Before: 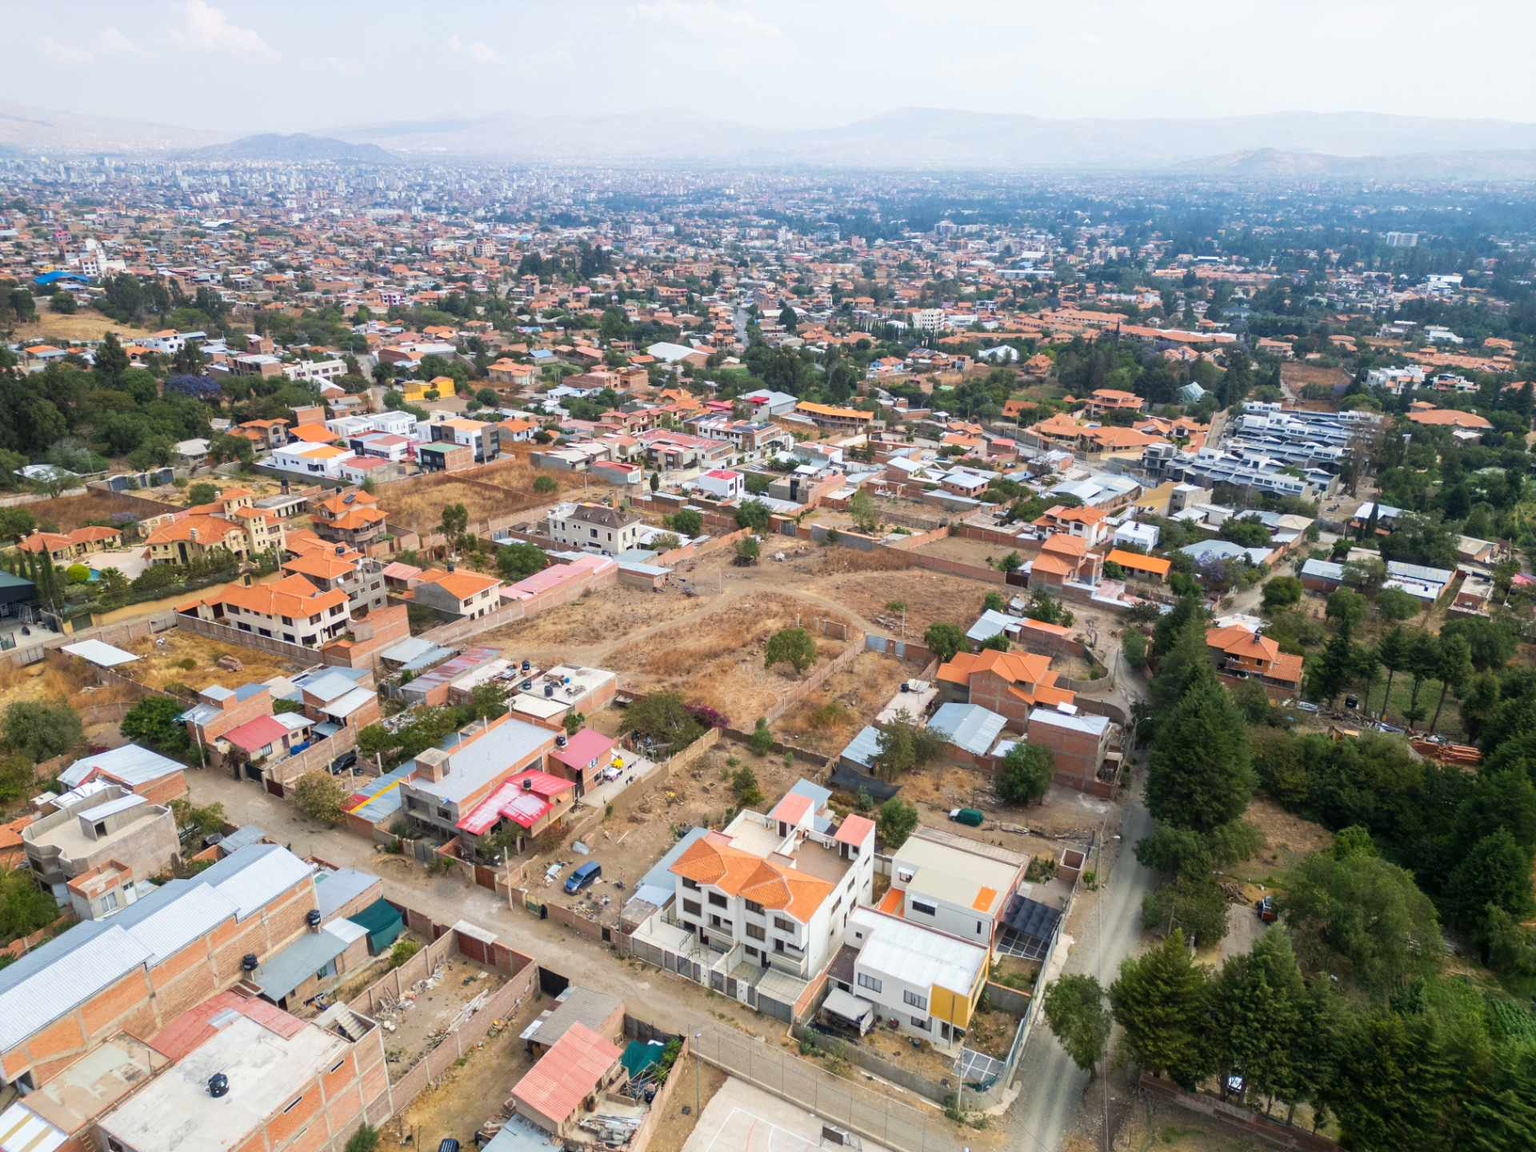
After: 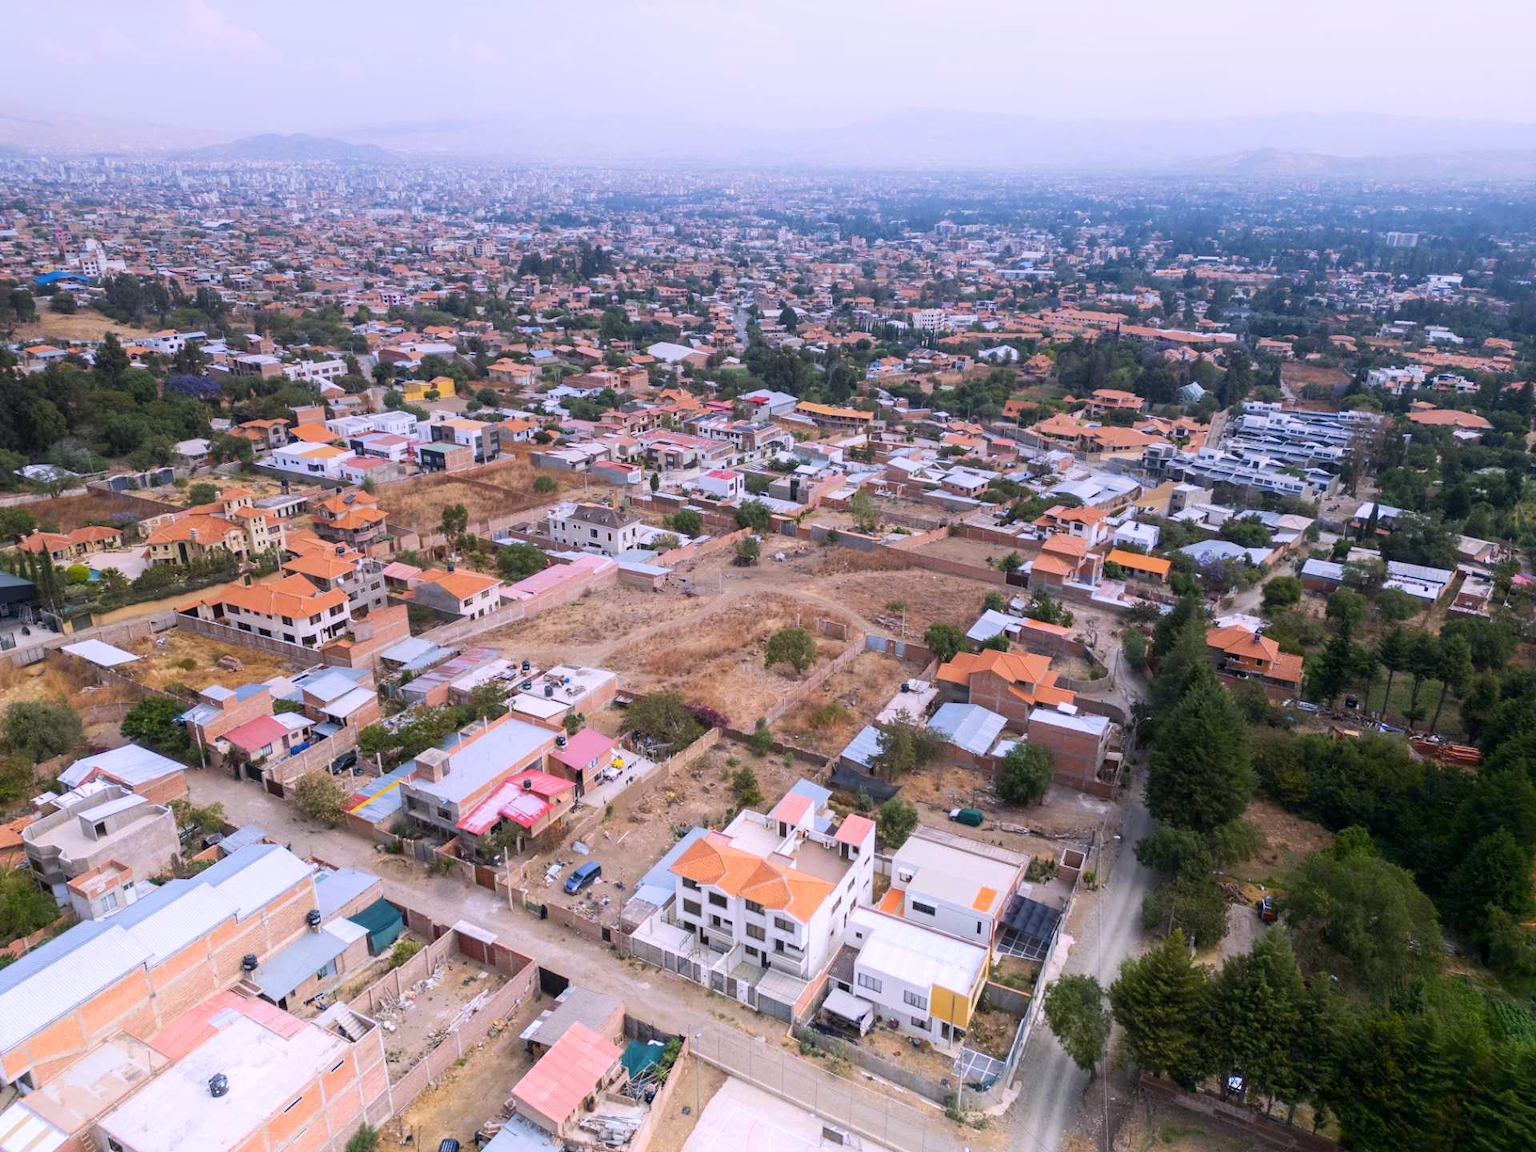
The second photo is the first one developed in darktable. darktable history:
shadows and highlights: shadows -40.15, highlights 62.88, soften with gaussian
contrast brightness saturation: saturation -0.05
graduated density: on, module defaults
white balance: red 1.042, blue 1.17
